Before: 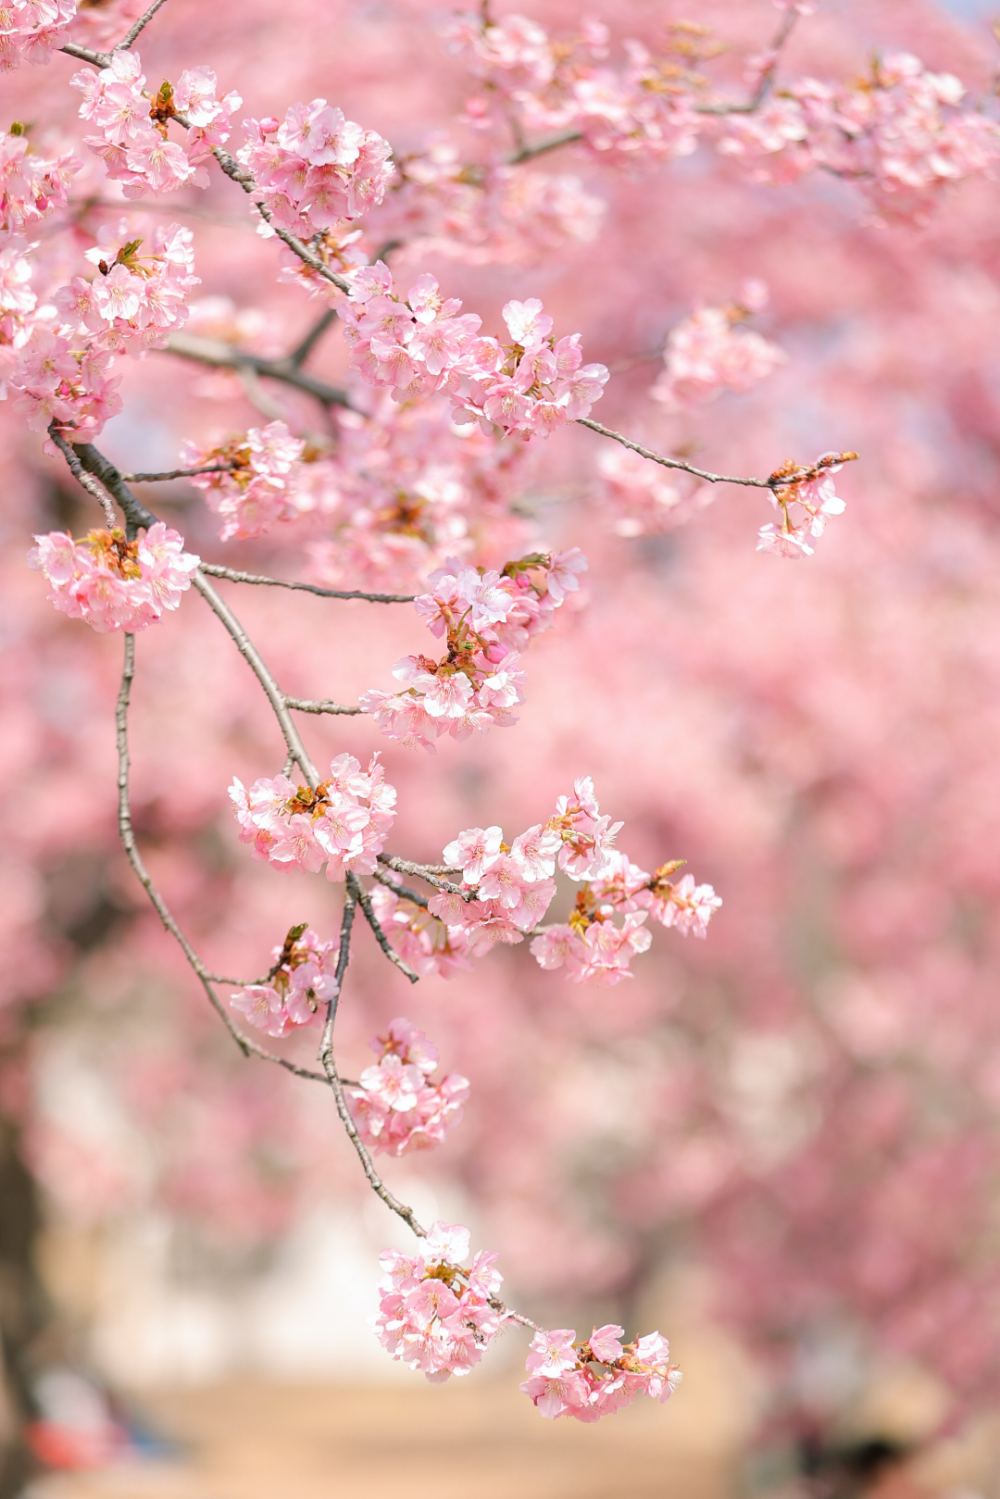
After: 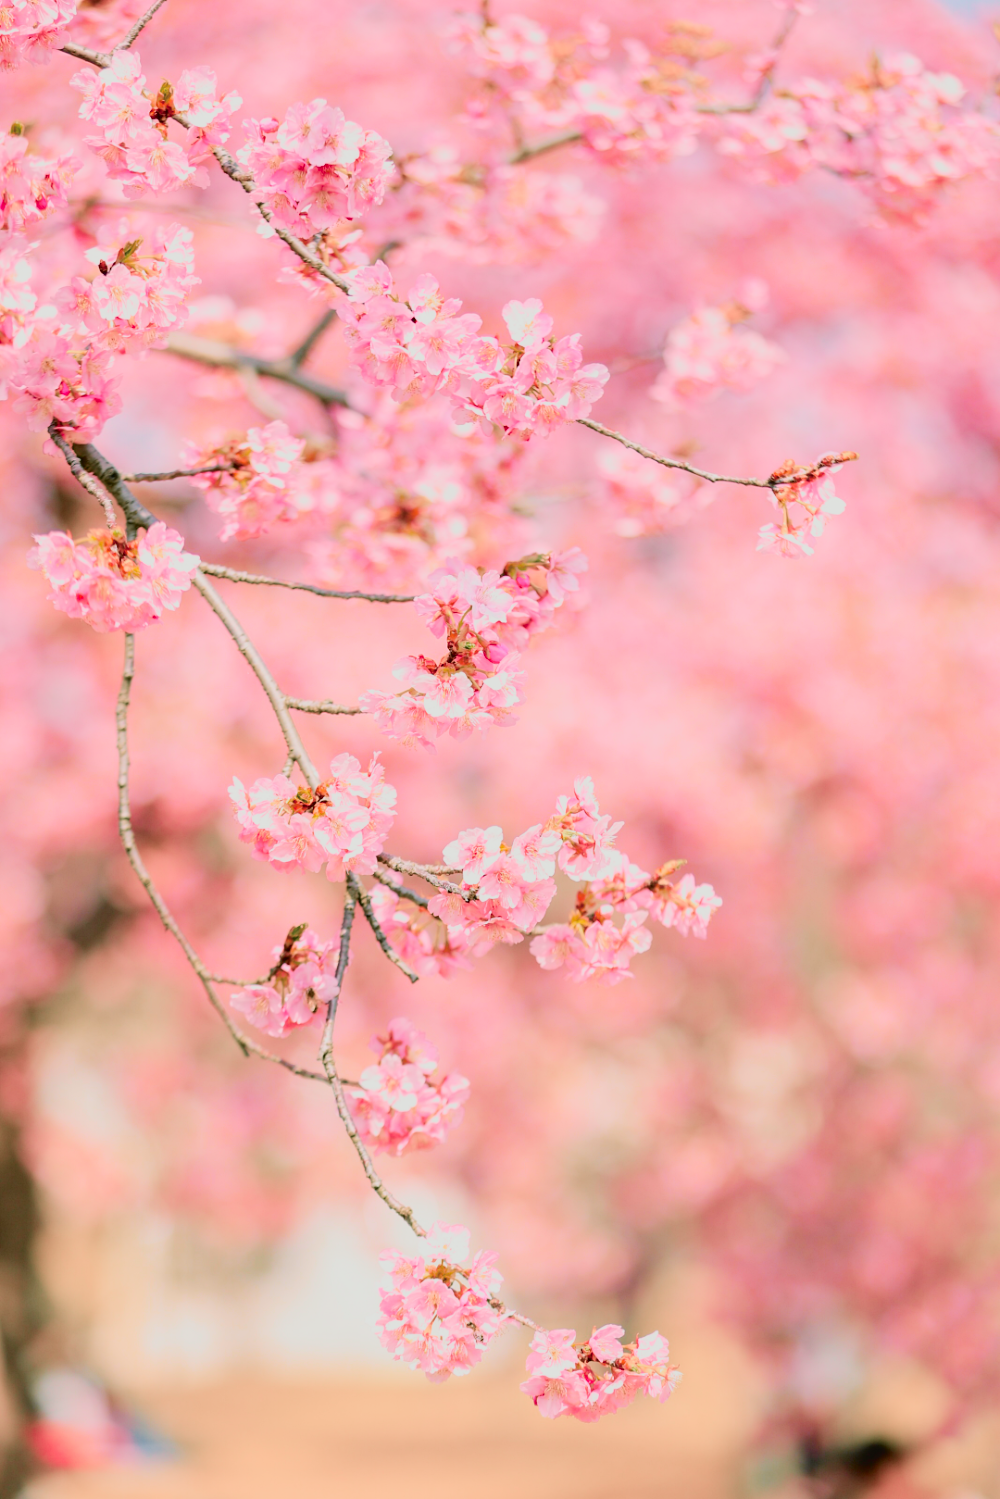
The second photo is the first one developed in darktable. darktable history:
tone curve: curves: ch0 [(0, 0.023) (0.113, 0.081) (0.204, 0.197) (0.498, 0.608) (0.709, 0.819) (0.984, 0.961)]; ch1 [(0, 0) (0.172, 0.123) (0.317, 0.272) (0.414, 0.382) (0.476, 0.479) (0.505, 0.501) (0.528, 0.54) (0.618, 0.647) (0.709, 0.764) (1, 1)]; ch2 [(0, 0) (0.411, 0.424) (0.492, 0.502) (0.521, 0.521) (0.55, 0.576) (0.686, 0.638) (1, 1)], color space Lab, independent channels, preserve colors none
filmic rgb: middle gray luminance 18.42%, black relative exposure -10.5 EV, white relative exposure 3.4 EV, threshold 6 EV, target black luminance 0%, hardness 6.03, latitude 99%, contrast 0.847, shadows ↔ highlights balance 0.505%, add noise in highlights 0, preserve chrominance max RGB, color science v3 (2019), use custom middle-gray values true, iterations of high-quality reconstruction 0, contrast in highlights soft, enable highlight reconstruction true
color balance rgb: linear chroma grading › shadows -8%, linear chroma grading › global chroma 10%, perceptual saturation grading › global saturation 2%, perceptual saturation grading › highlights -2%, perceptual saturation grading › mid-tones 4%, perceptual saturation grading › shadows 8%, perceptual brilliance grading › global brilliance 2%, perceptual brilliance grading › highlights -4%, global vibrance 16%, saturation formula JzAzBz (2021)
